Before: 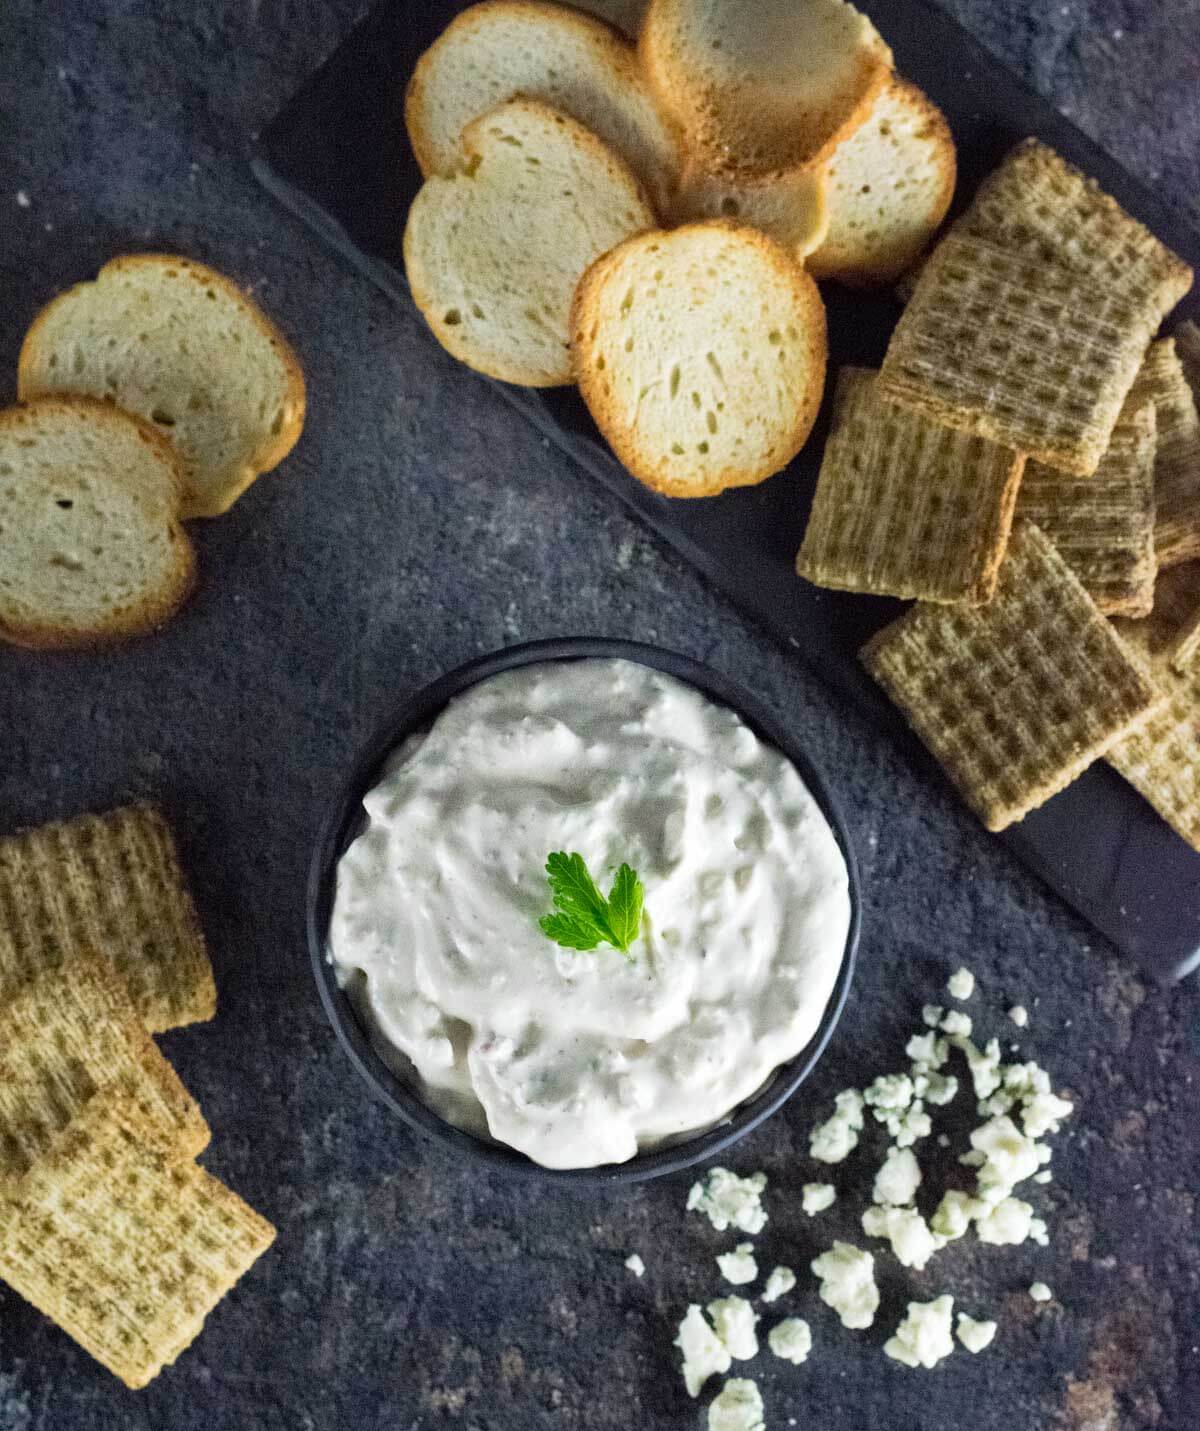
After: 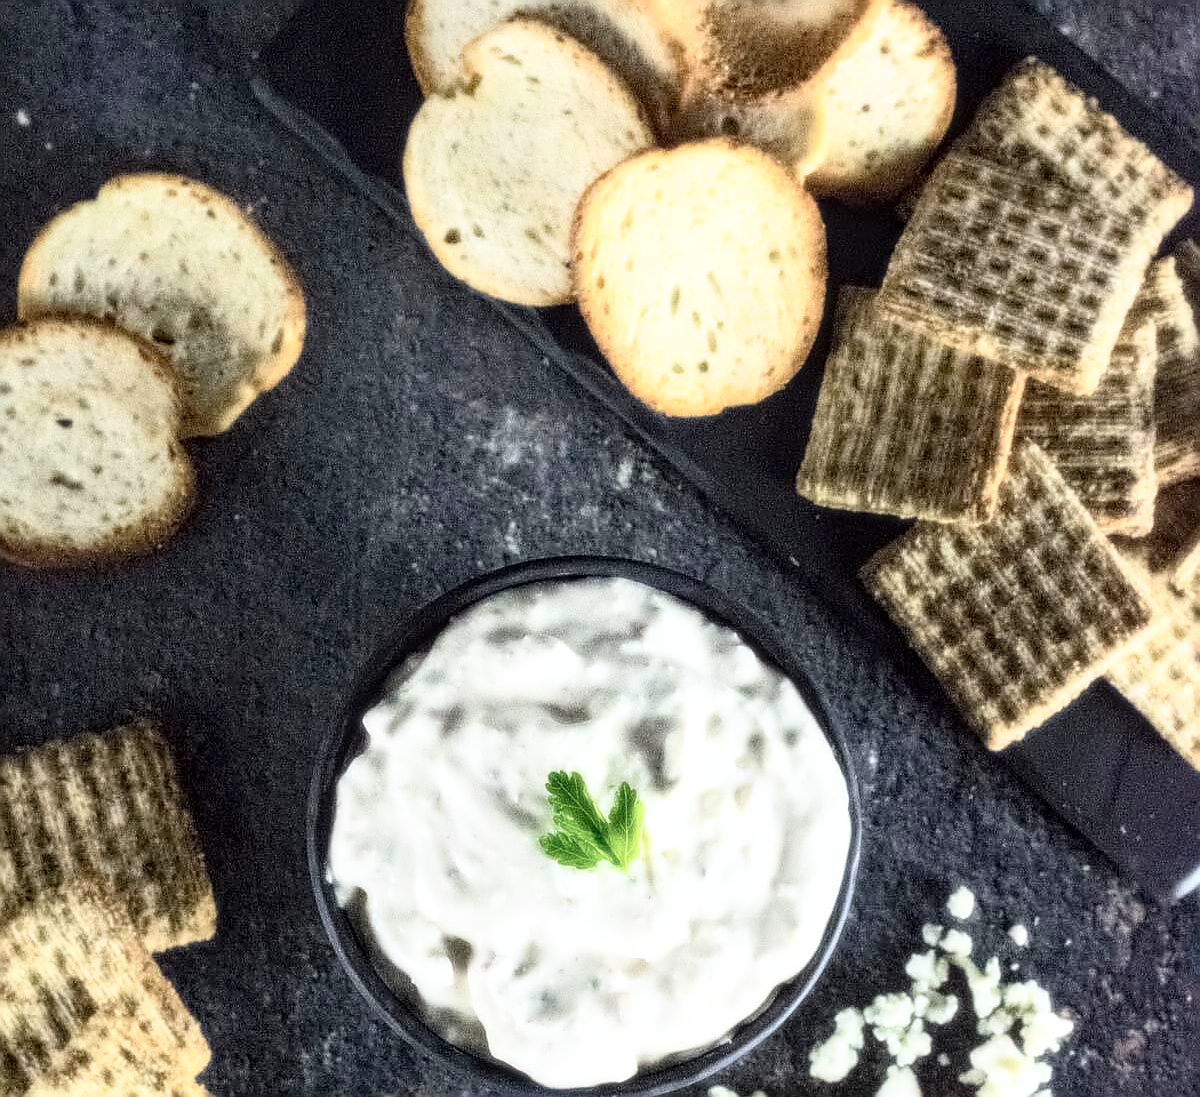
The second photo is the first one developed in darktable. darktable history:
local contrast: on, module defaults
sharpen: radius 1.4, amount 1.25, threshold 0.7
bloom: size 0%, threshold 54.82%, strength 8.31%
contrast brightness saturation: contrast 0.11, saturation -0.17
crop: top 5.667%, bottom 17.637%
